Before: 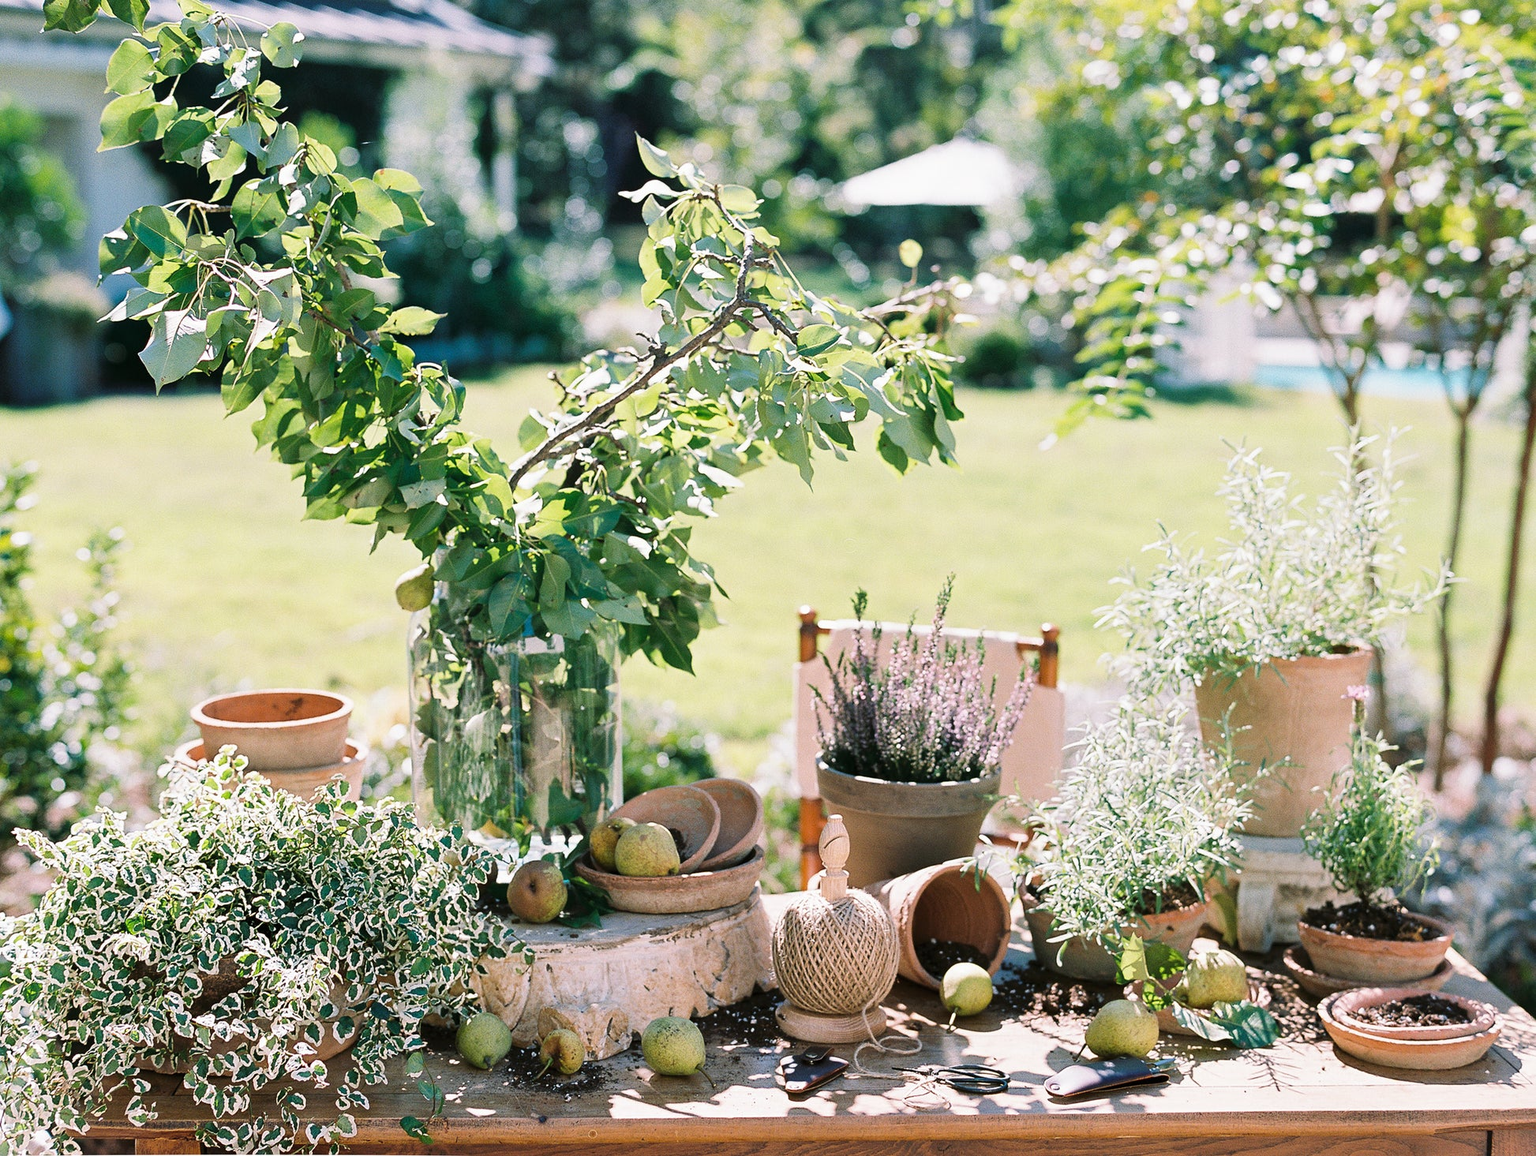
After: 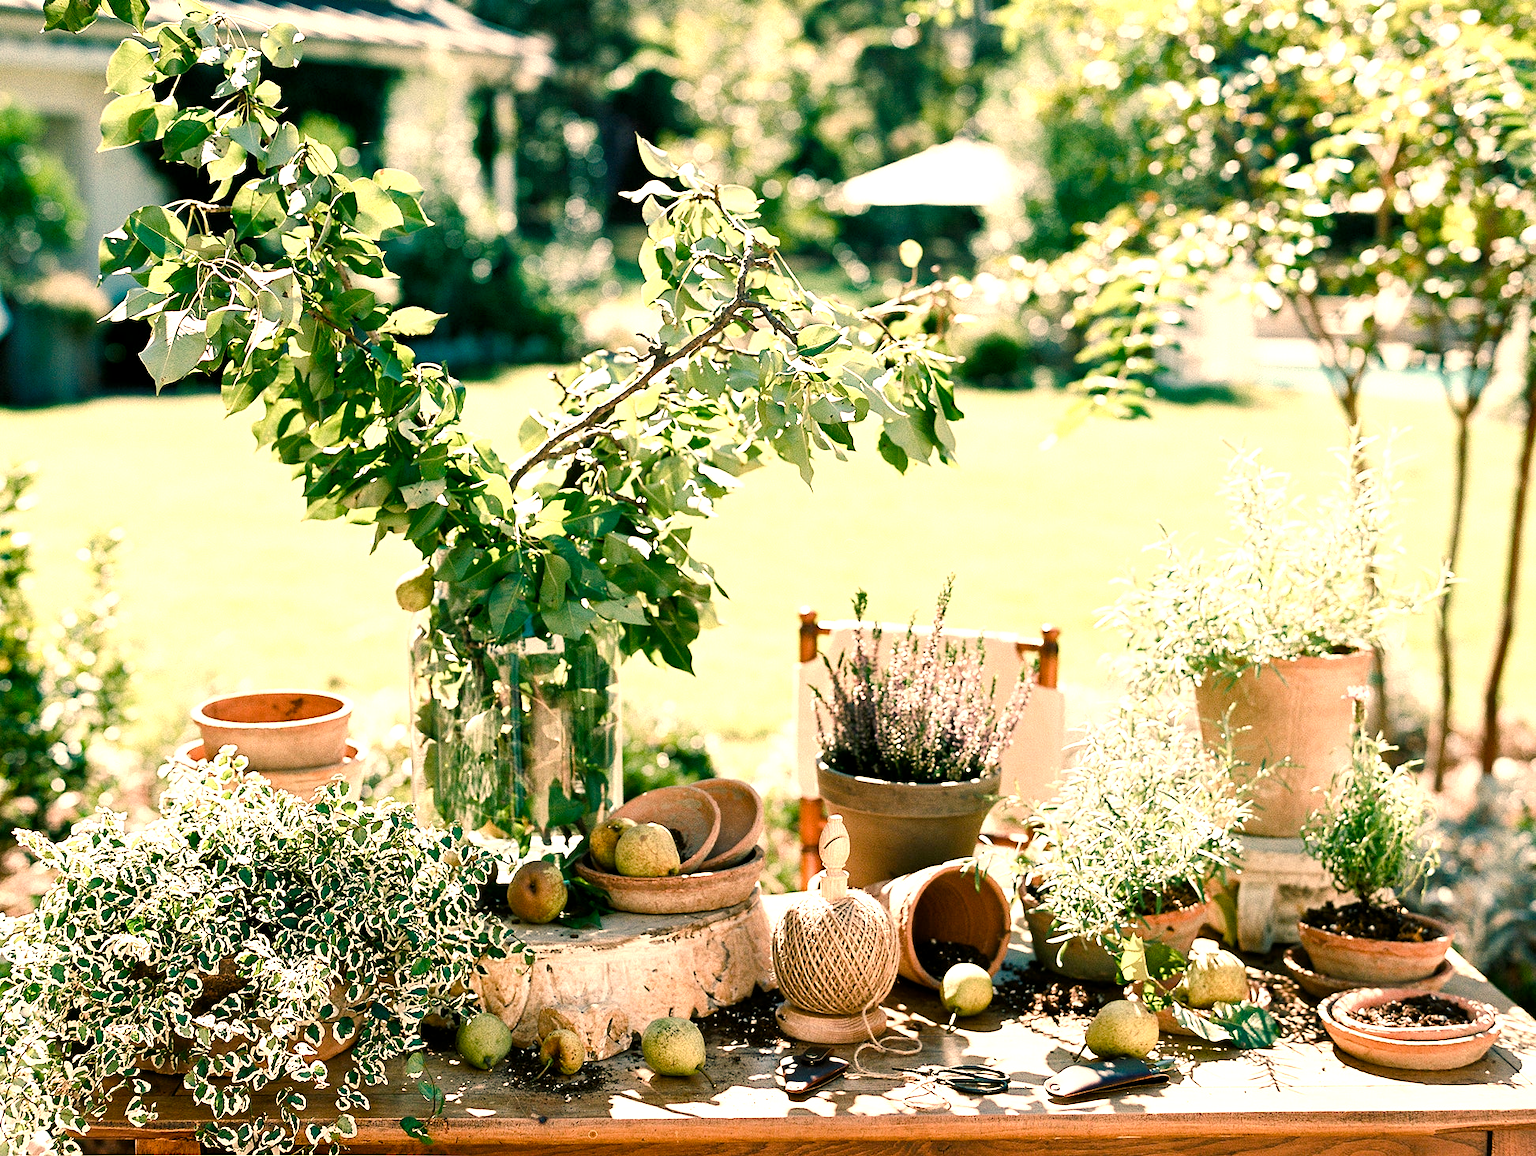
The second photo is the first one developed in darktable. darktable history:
color balance rgb: shadows lift › chroma 2.79%, shadows lift › hue 190.66°, power › hue 171.85°, highlights gain › chroma 2.16%, highlights gain › hue 75.26°, global offset › luminance -0.51%, perceptual saturation grading › highlights -33.8%, perceptual saturation grading › mid-tones 14.98%, perceptual saturation grading › shadows 48.43%, perceptual brilliance grading › highlights 15.68%, perceptual brilliance grading › mid-tones 6.62%, perceptual brilliance grading › shadows -14.98%, global vibrance 11.32%, contrast 5.05%
white balance: red 1.138, green 0.996, blue 0.812
